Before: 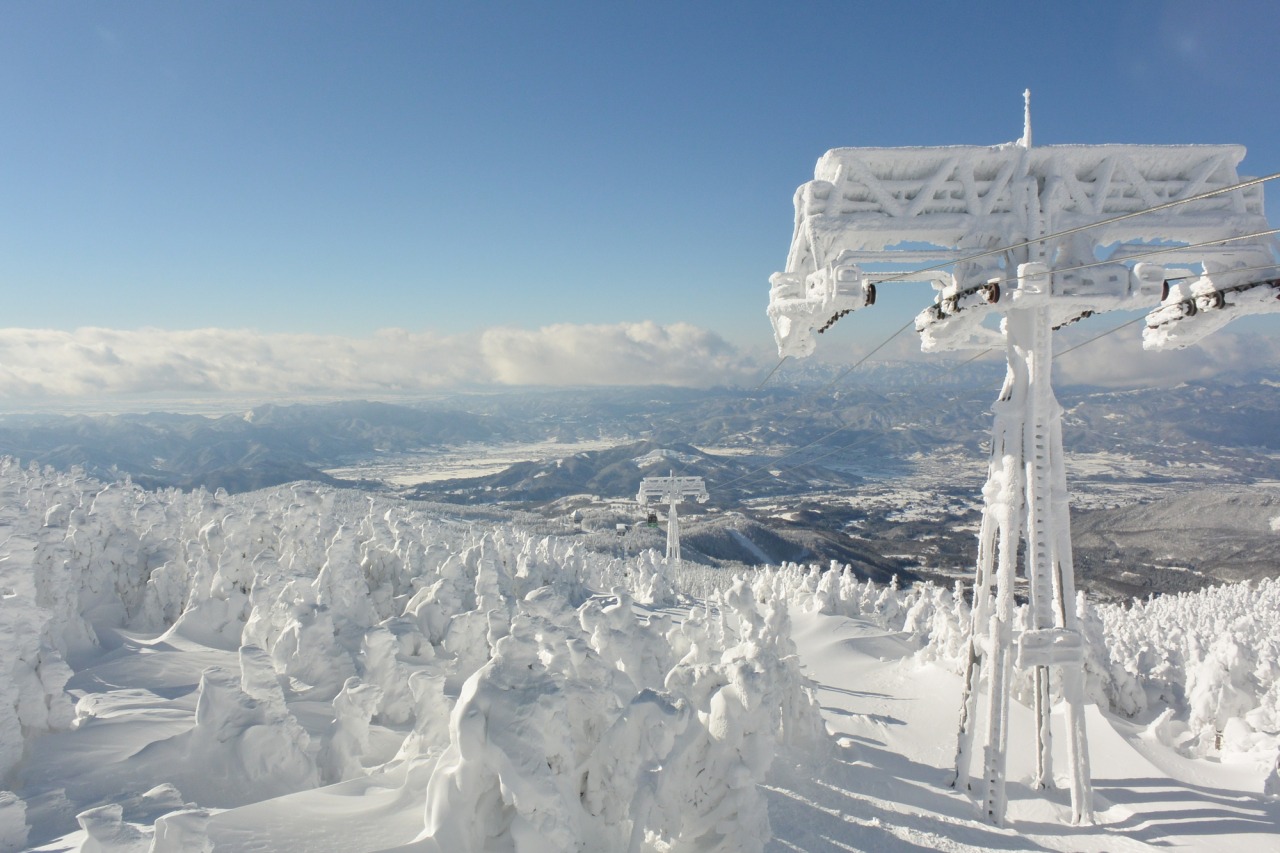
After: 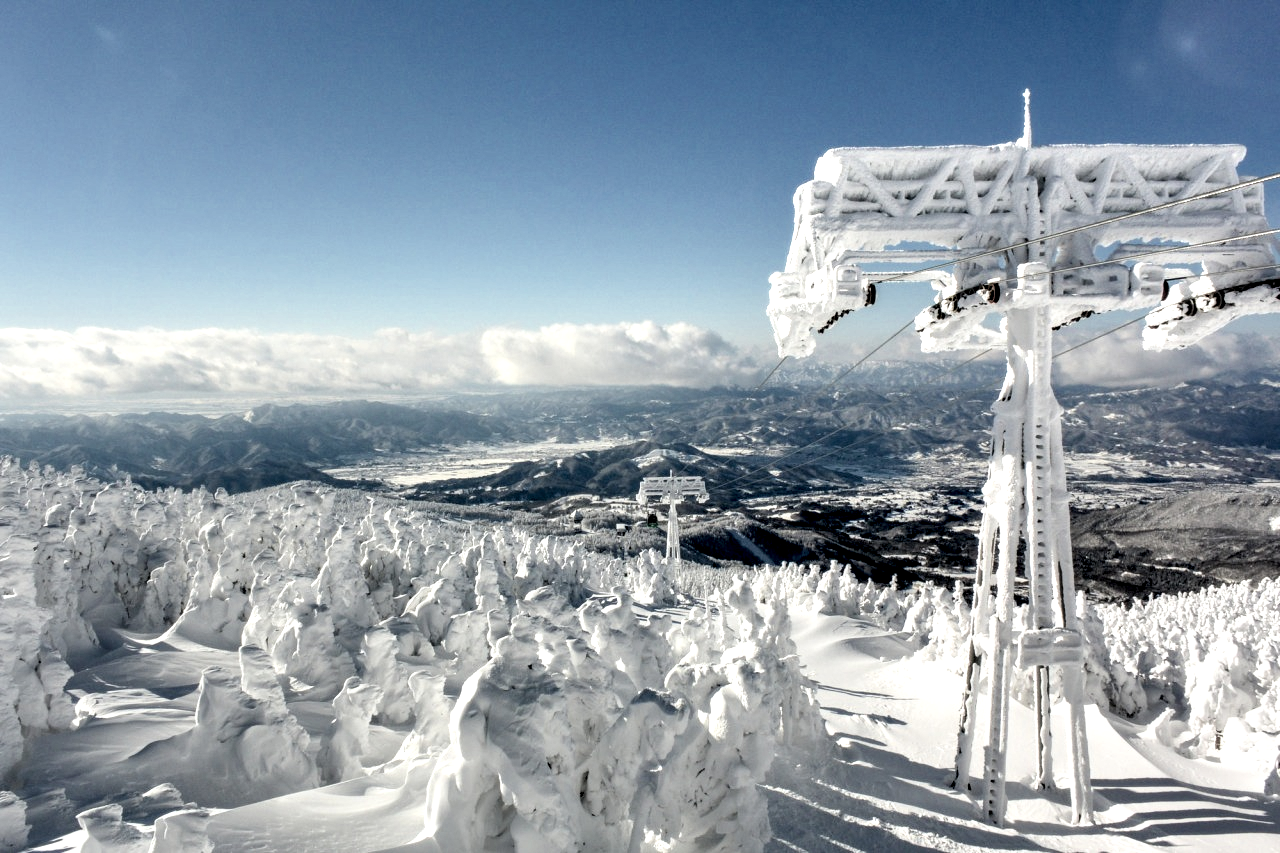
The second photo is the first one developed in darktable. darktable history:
local contrast: highlights 115%, shadows 42%, detail 293%
filmic rgb: black relative exposure -7.65 EV, white relative exposure 4.56 EV, hardness 3.61, color science v6 (2022)
